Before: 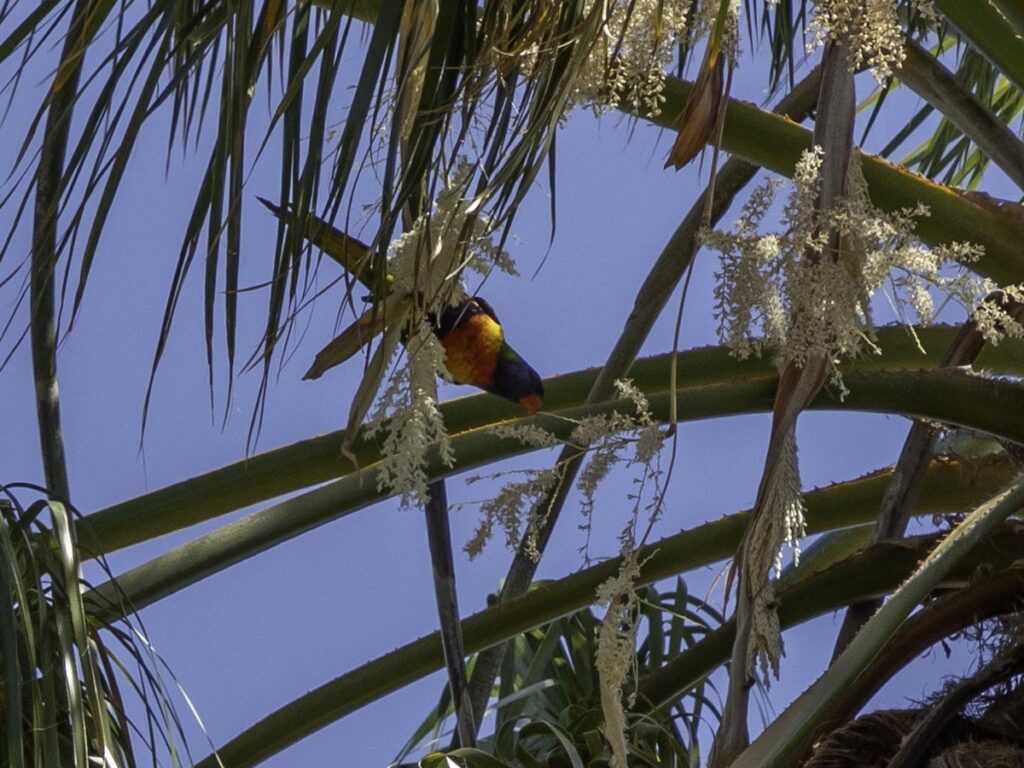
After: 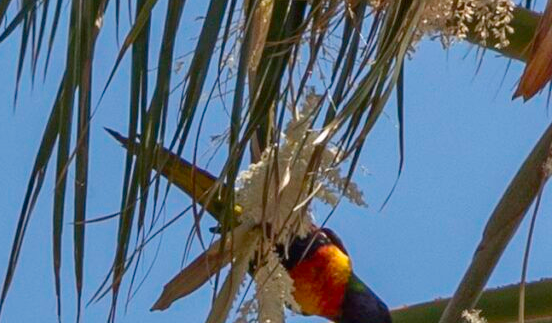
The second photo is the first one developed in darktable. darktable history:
crop: left 14.938%, top 9.092%, right 30.729%, bottom 48.726%
contrast brightness saturation: contrast 0.052
